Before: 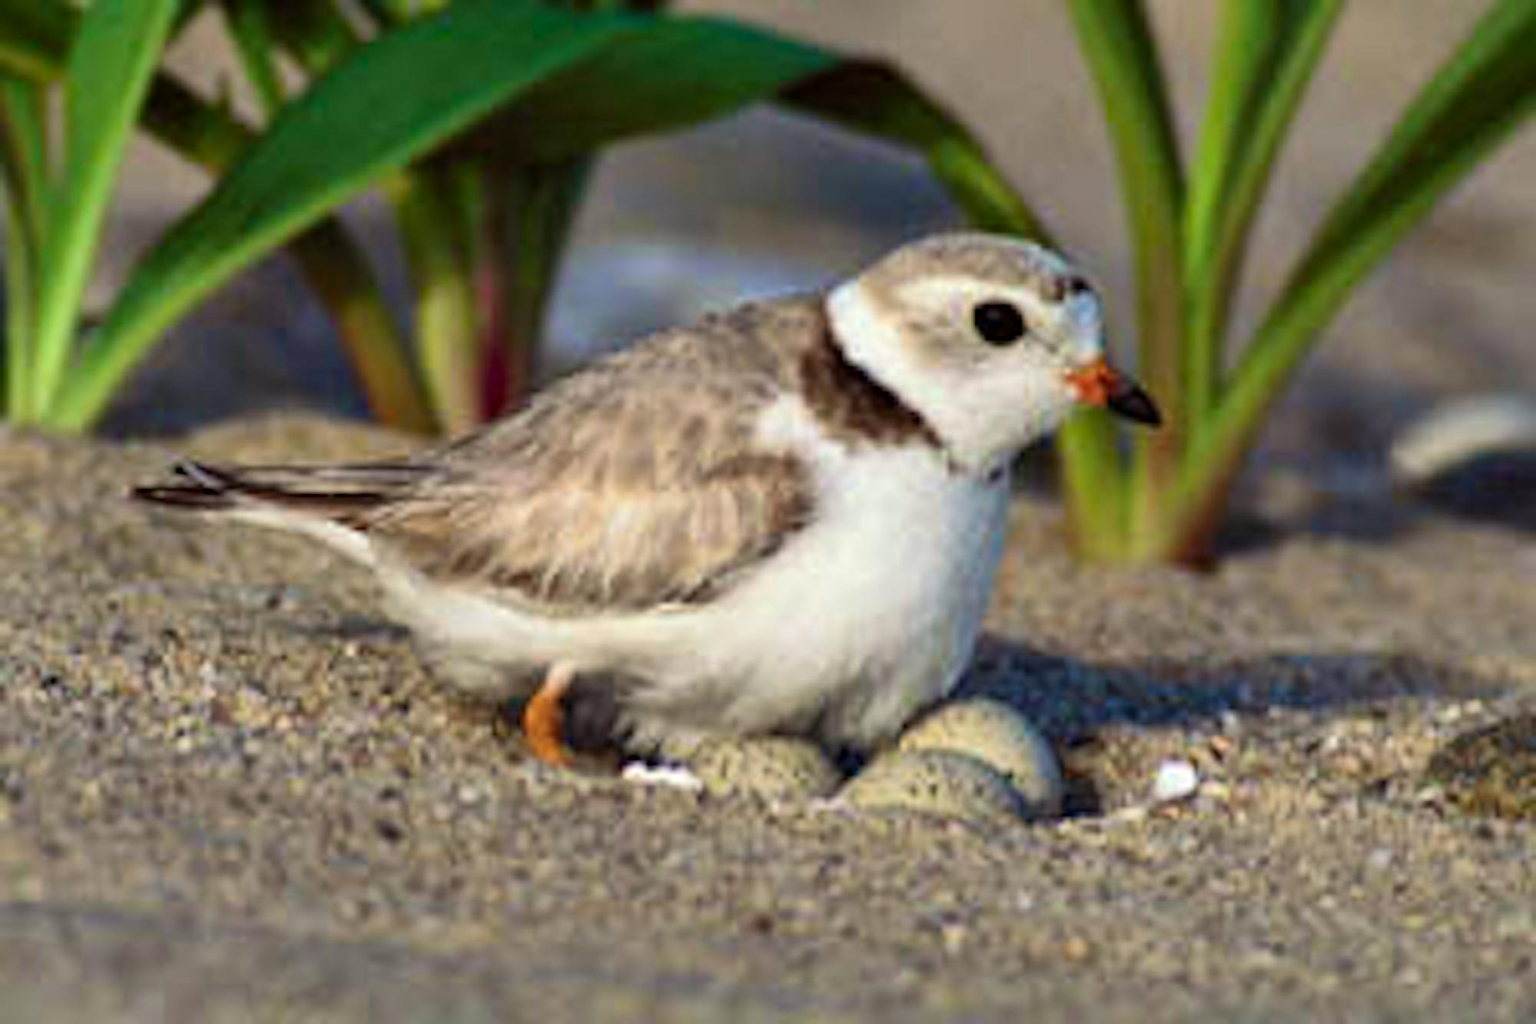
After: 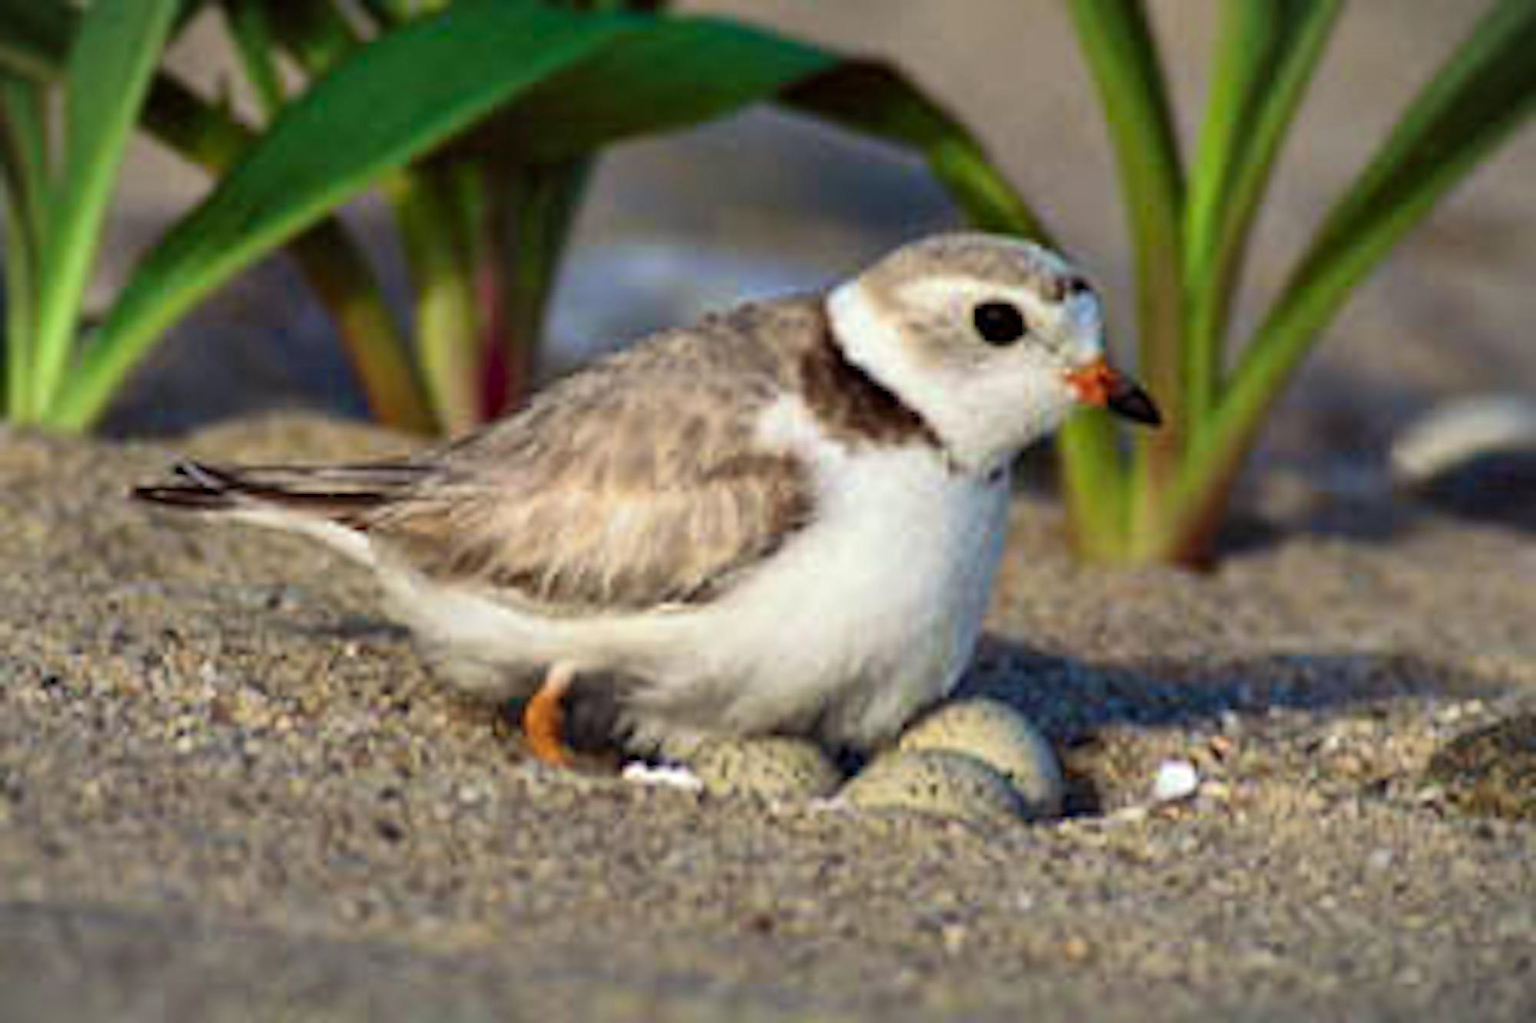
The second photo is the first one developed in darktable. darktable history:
sharpen: radius 0.97, amount 0.613
vignetting: fall-off start 99.17%, width/height ratio 1.308
